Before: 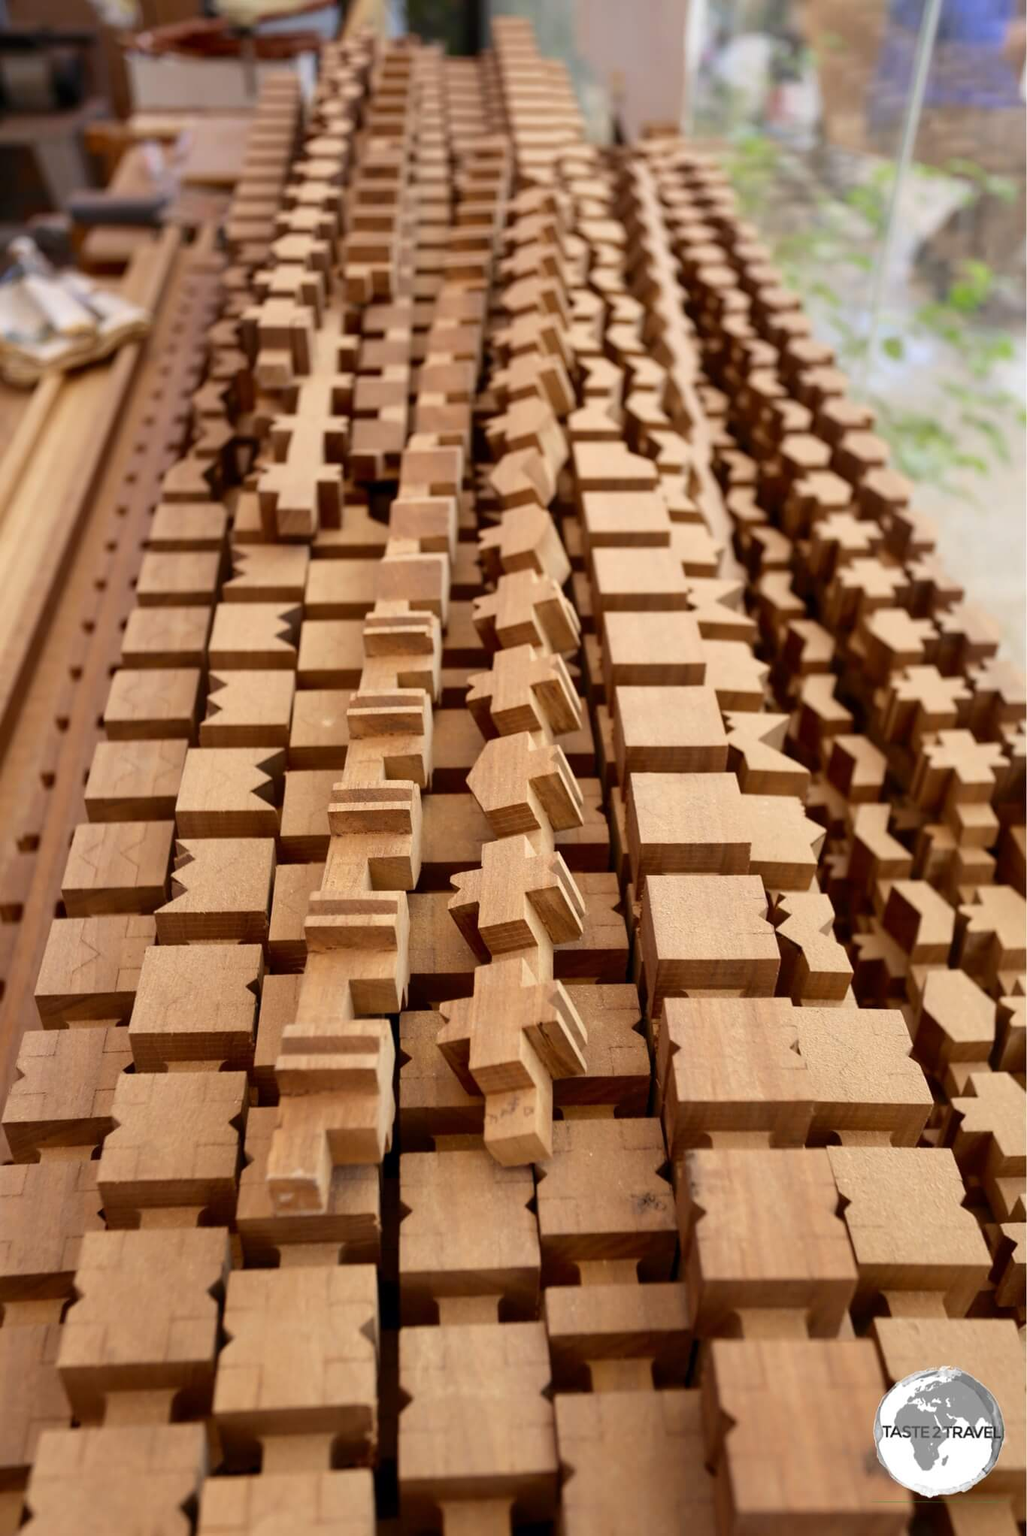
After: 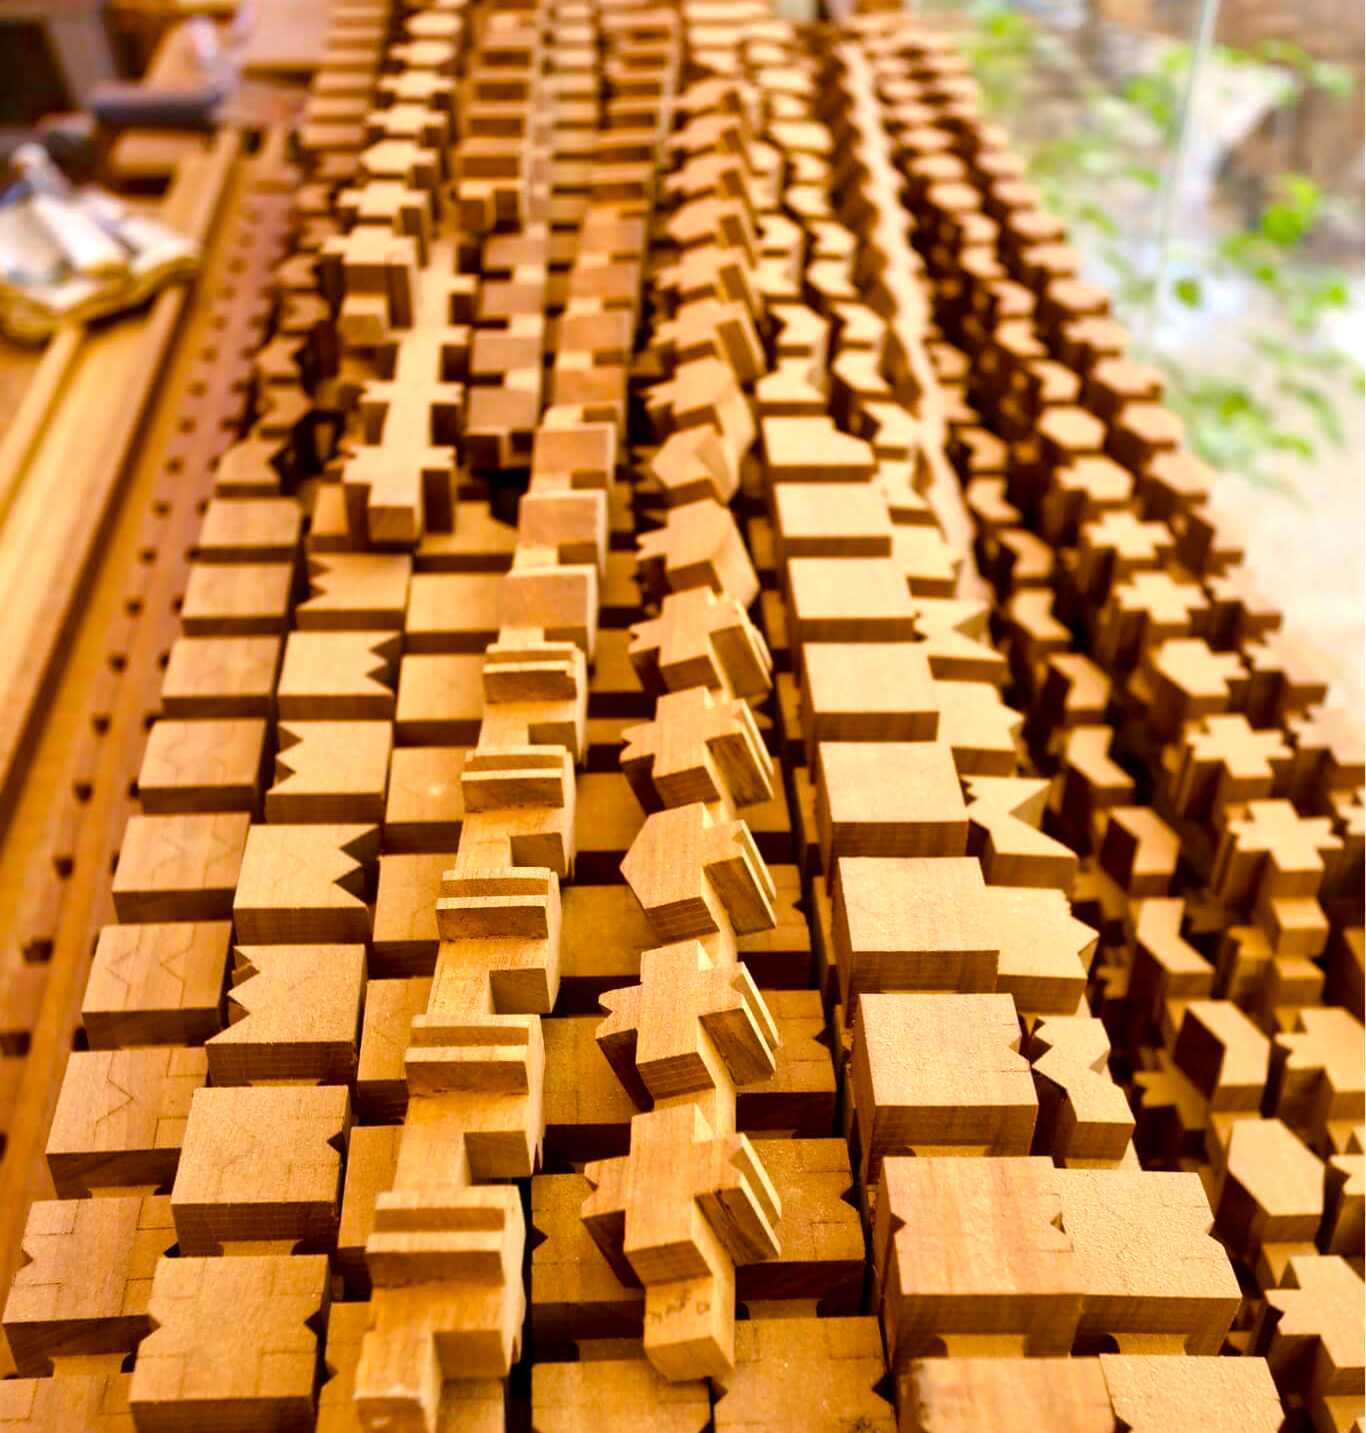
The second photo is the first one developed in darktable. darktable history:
crop and rotate: top 8.408%, bottom 21.47%
local contrast: mode bilateral grid, contrast 30, coarseness 25, midtone range 0.2
color balance rgb: linear chroma grading › global chroma 15.51%, perceptual saturation grading › global saturation 45.706%, perceptual saturation grading › highlights -50.469%, perceptual saturation grading › shadows 30.722%, perceptual brilliance grading › global brilliance 10.534%, perceptual brilliance grading › shadows 15.773%, global vibrance 34.208%
